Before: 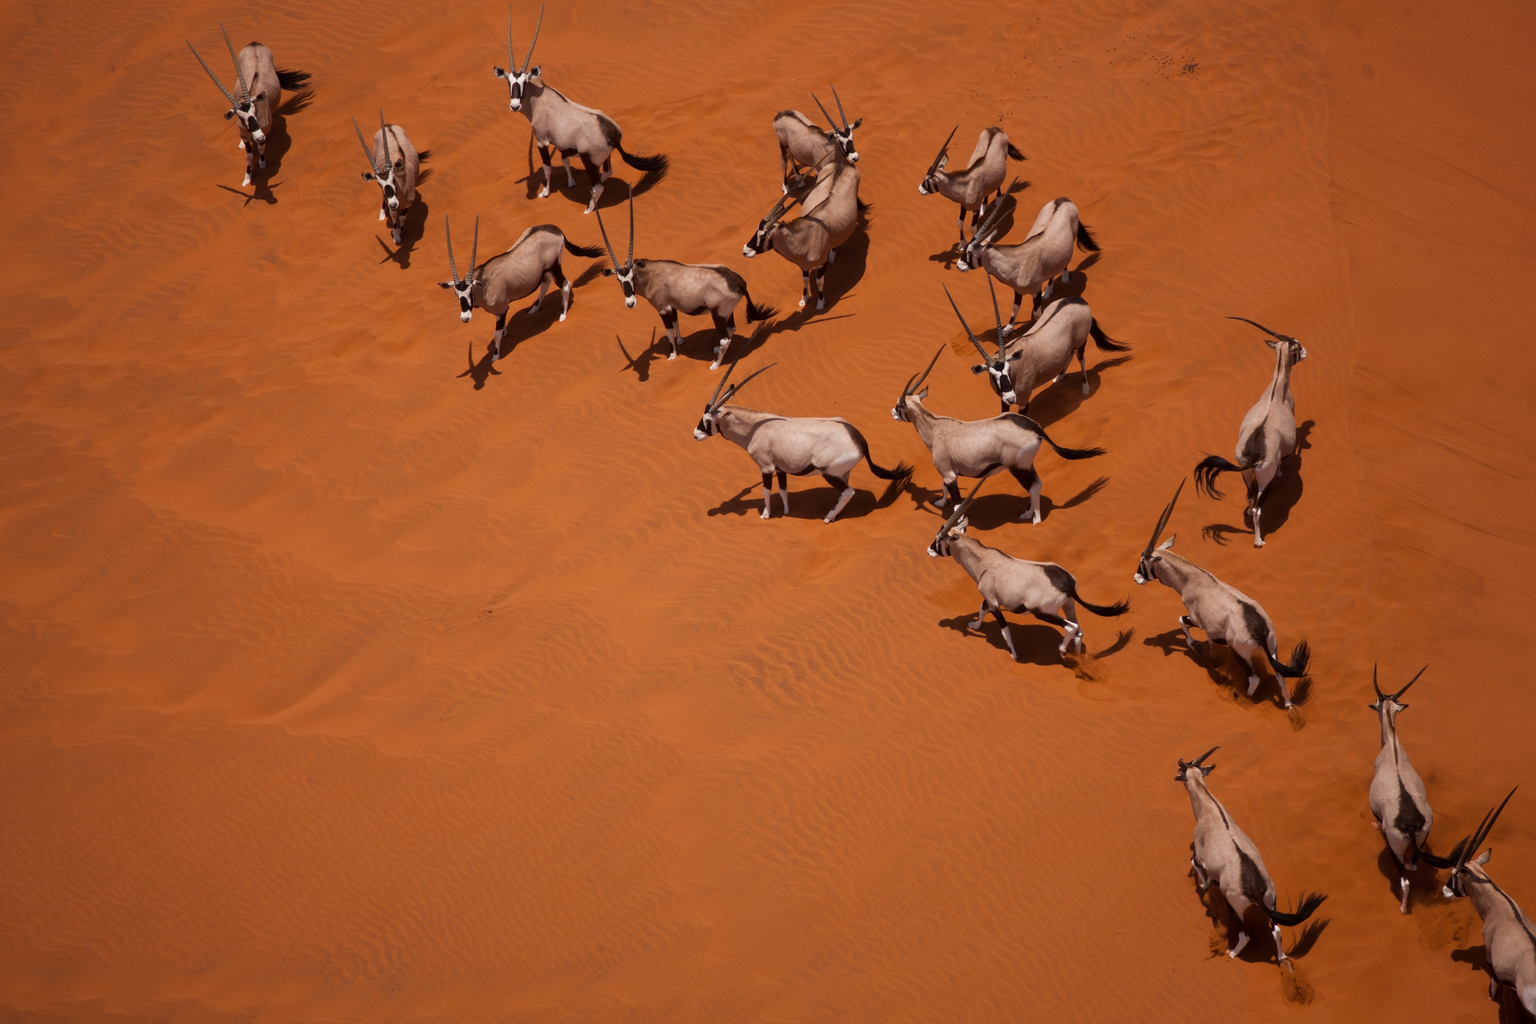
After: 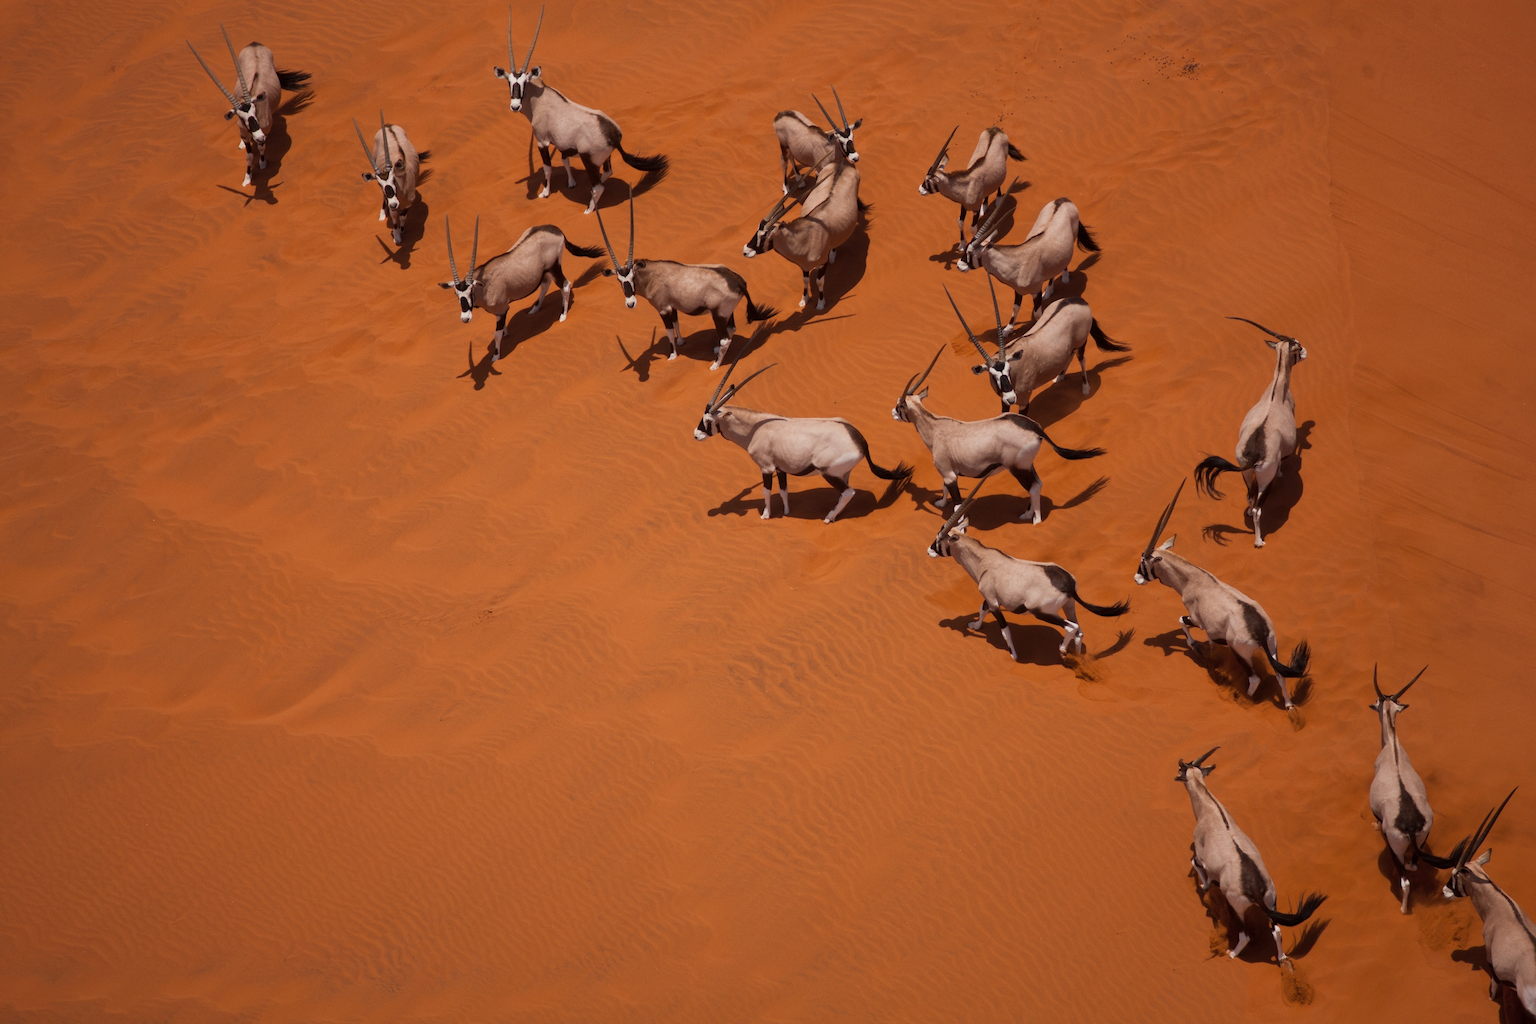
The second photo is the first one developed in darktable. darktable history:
shadows and highlights: shadows 39.62, highlights -60.03
